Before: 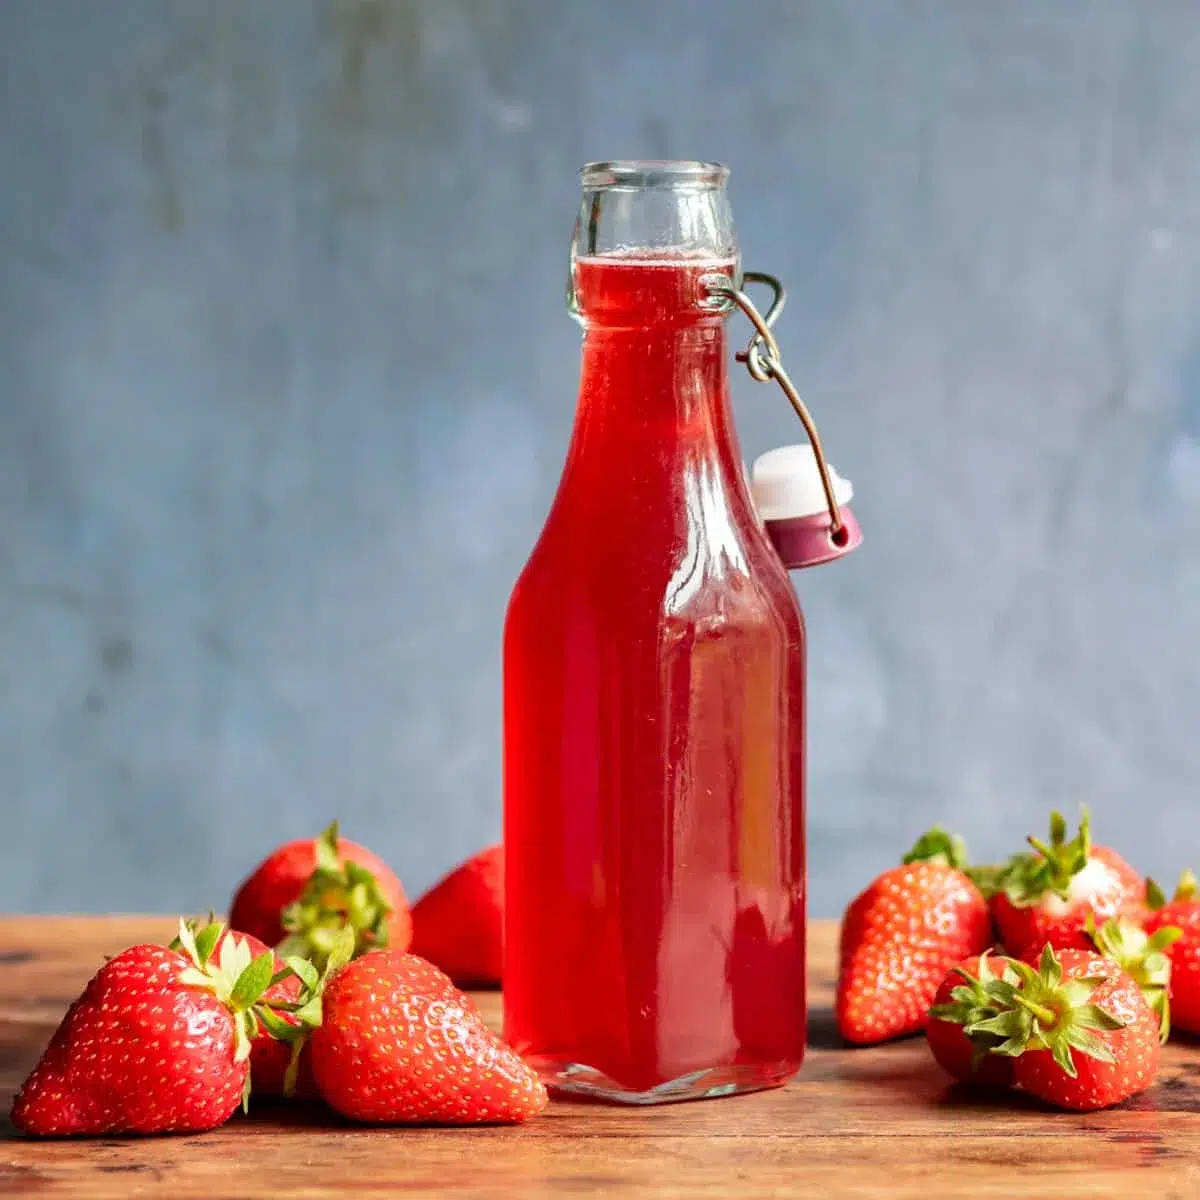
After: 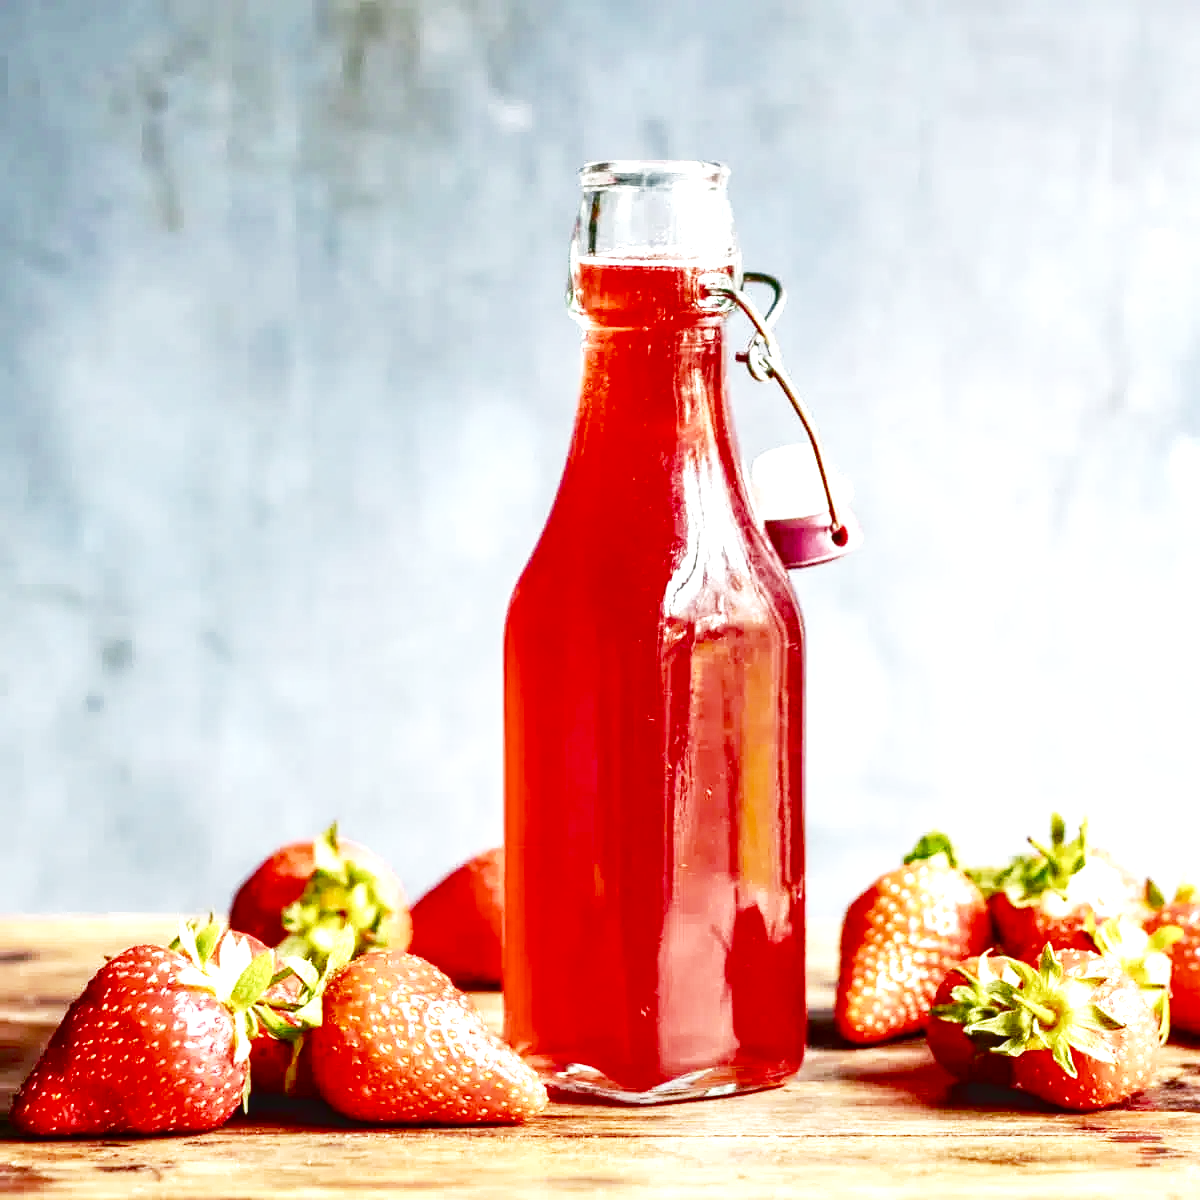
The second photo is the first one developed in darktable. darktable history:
base curve: curves: ch0 [(0, 0) (0.028, 0.03) (0.121, 0.232) (0.46, 0.748) (0.859, 0.968) (1, 1)], preserve colors none
local contrast: on, module defaults
exposure: black level correction 0, exposure 1.2 EV, compensate highlight preservation false
contrast brightness saturation: brightness -0.519
